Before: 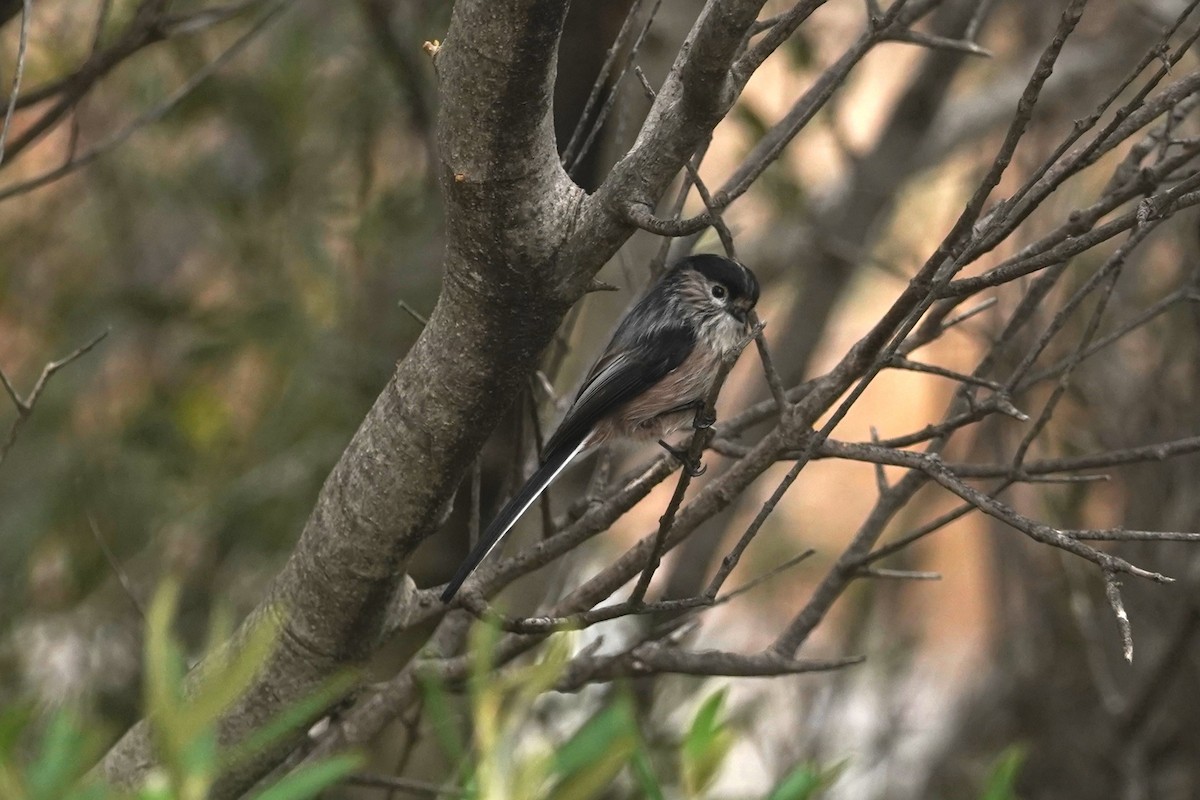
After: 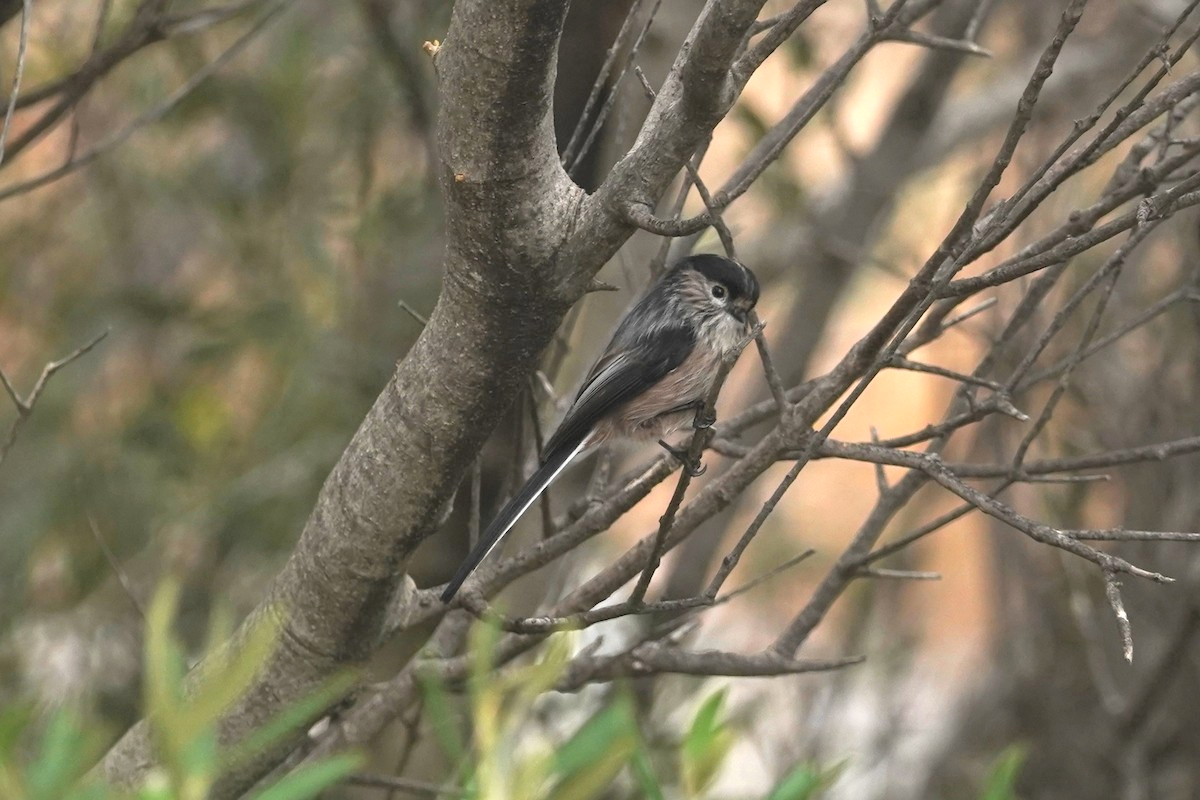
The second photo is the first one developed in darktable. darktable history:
contrast brightness saturation: brightness 0.152
